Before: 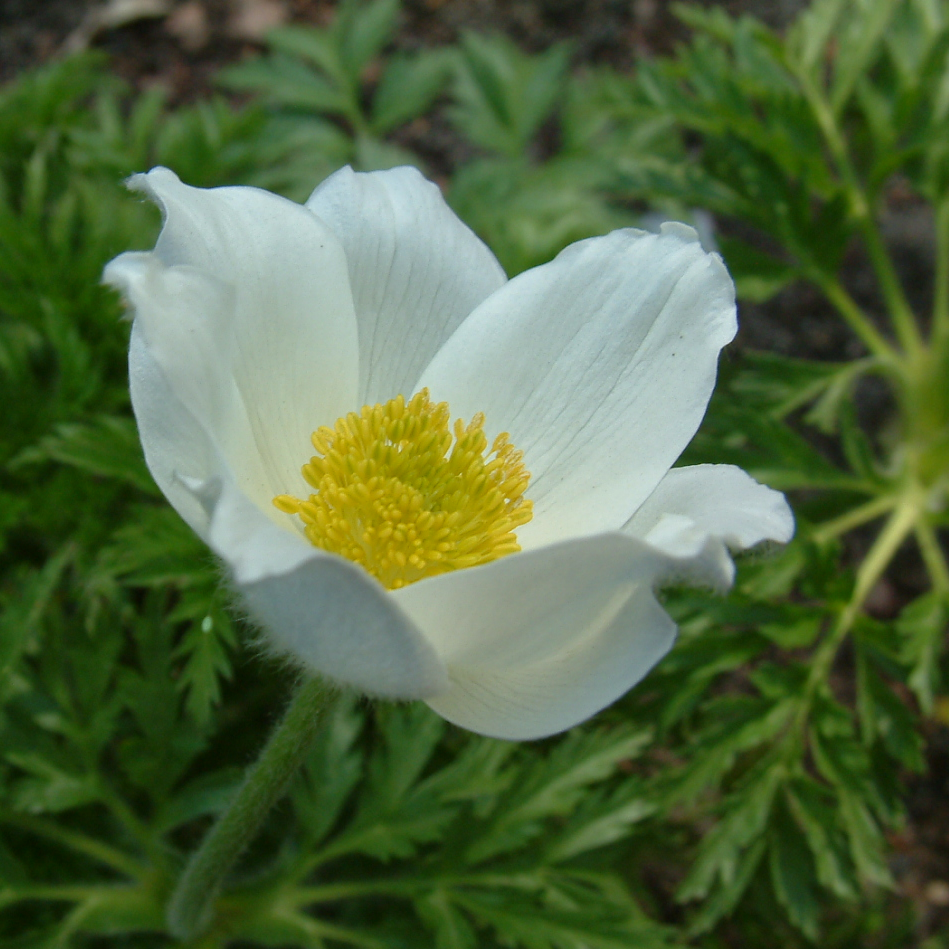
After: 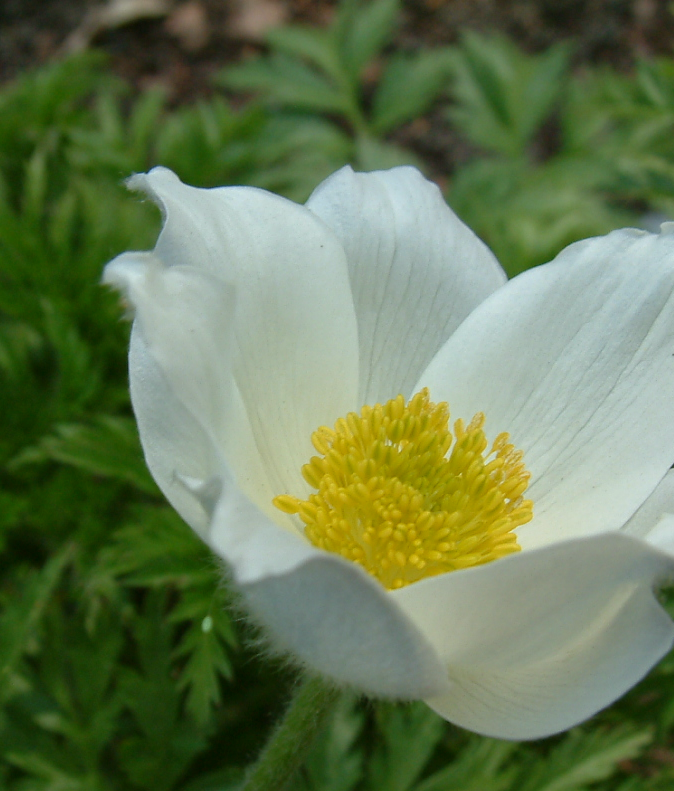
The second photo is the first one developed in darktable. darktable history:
crop: right 28.885%, bottom 16.626%
color balance: mode lift, gamma, gain (sRGB), lift [1, 0.99, 1.01, 0.992], gamma [1, 1.037, 0.974, 0.963]
